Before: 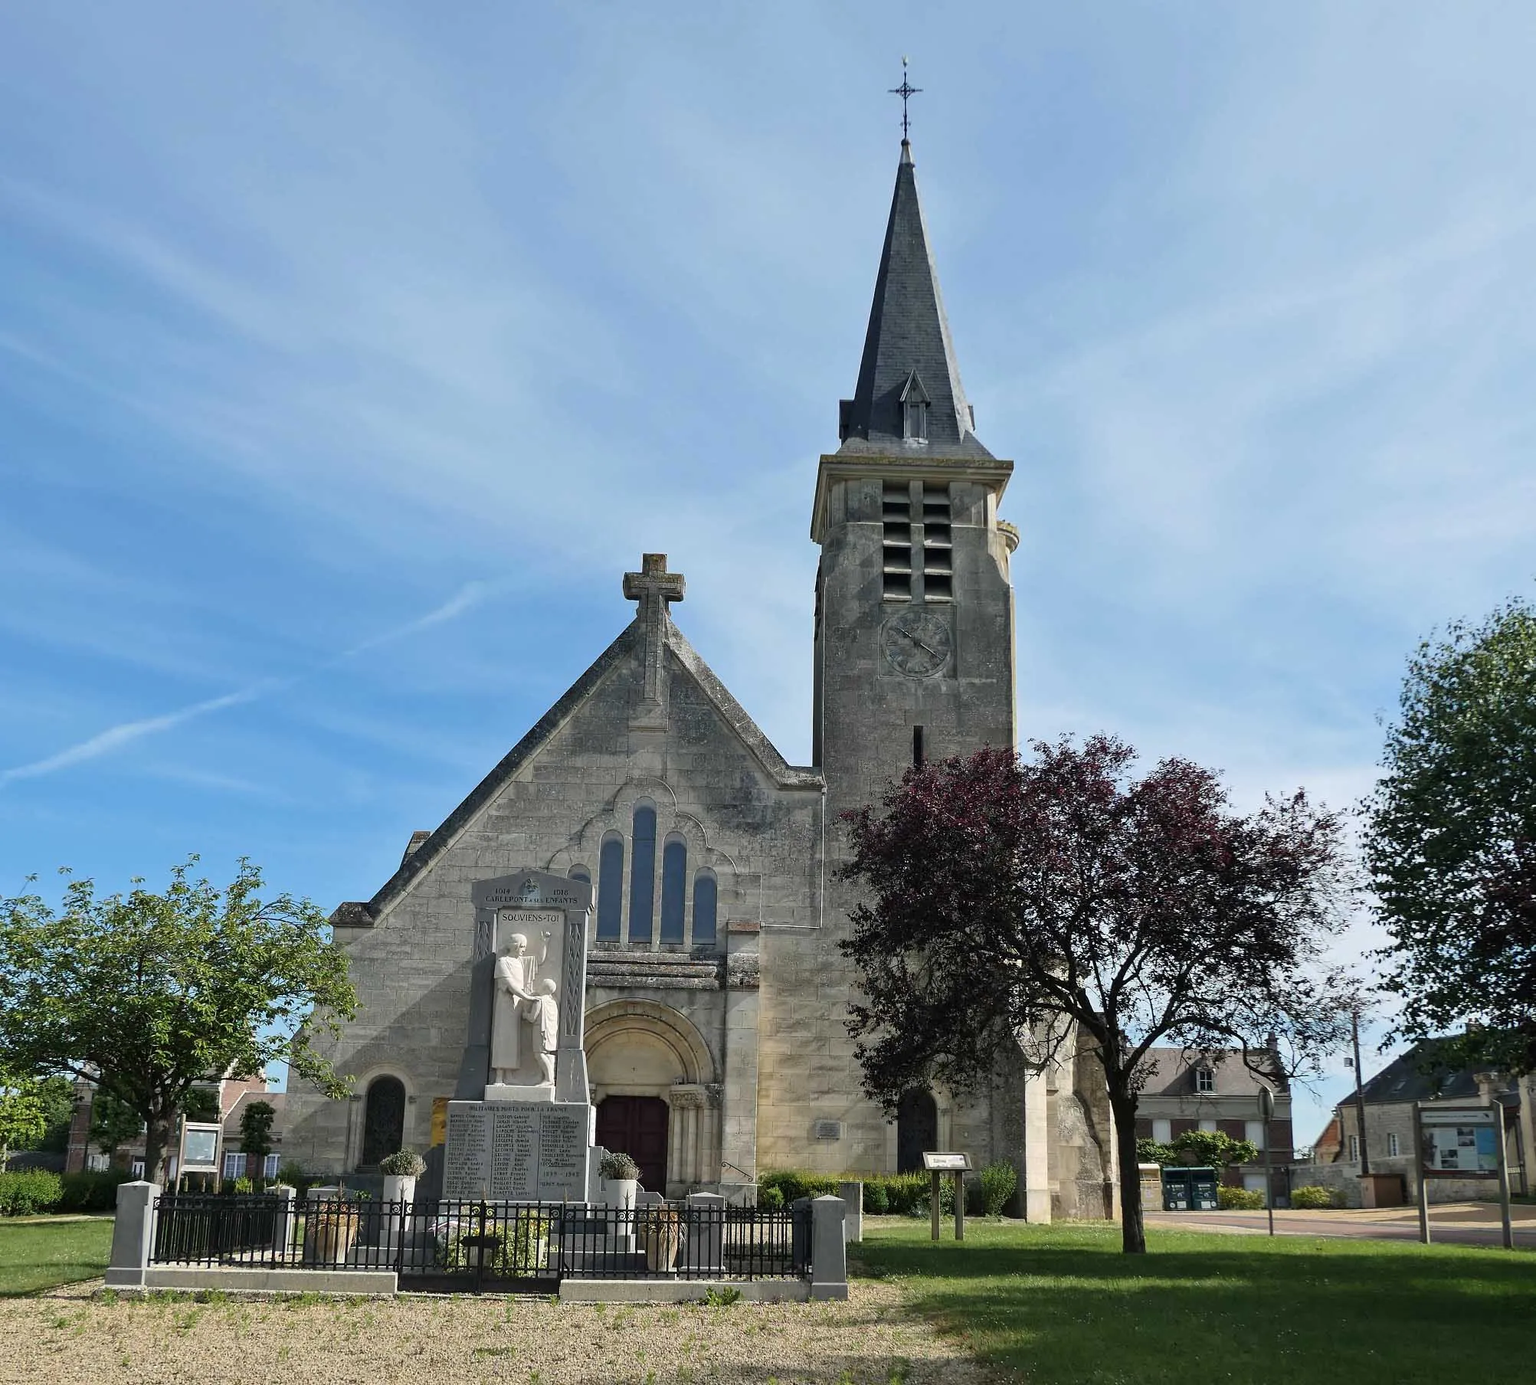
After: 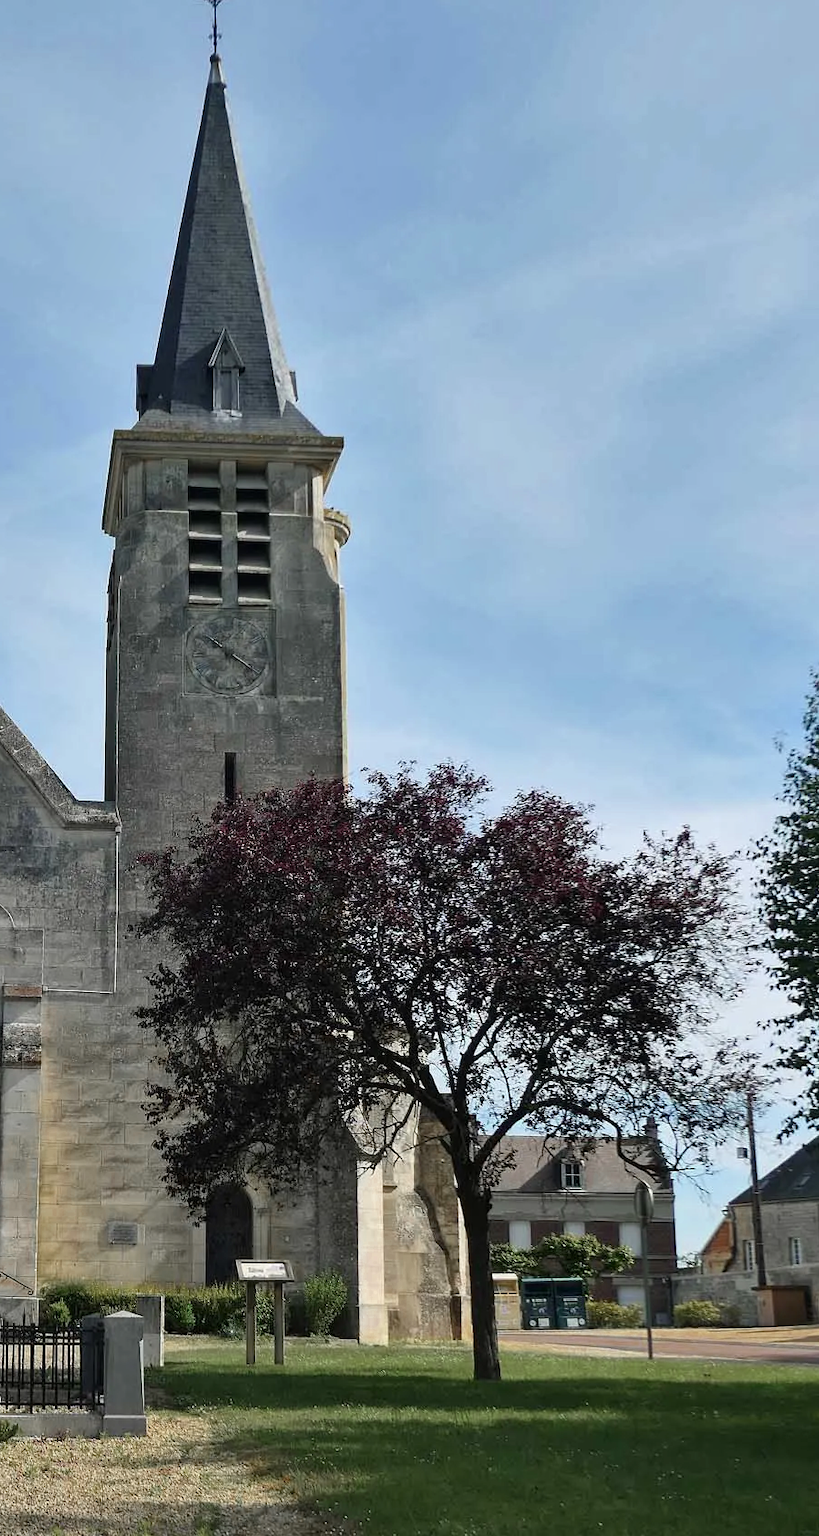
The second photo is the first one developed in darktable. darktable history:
shadows and highlights: shadows 22.6, highlights -48.74, soften with gaussian
color zones: curves: ch0 [(0.11, 0.396) (0.195, 0.36) (0.25, 0.5) (0.303, 0.412) (0.357, 0.544) (0.75, 0.5) (0.967, 0.328)]; ch1 [(0, 0.468) (0.112, 0.512) (0.202, 0.6) (0.25, 0.5) (0.307, 0.352) (0.357, 0.544) (0.75, 0.5) (0.963, 0.524)]
crop: left 47.228%, top 6.792%, right 7.902%
